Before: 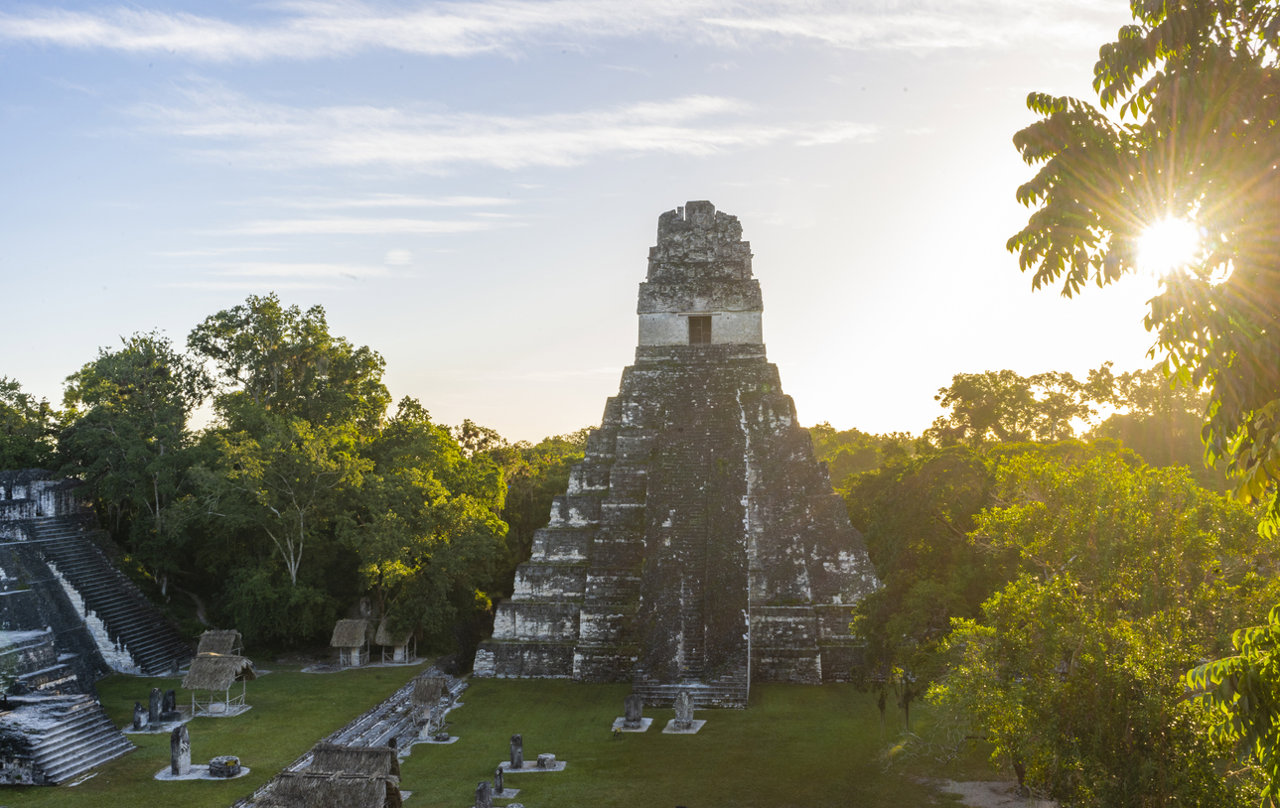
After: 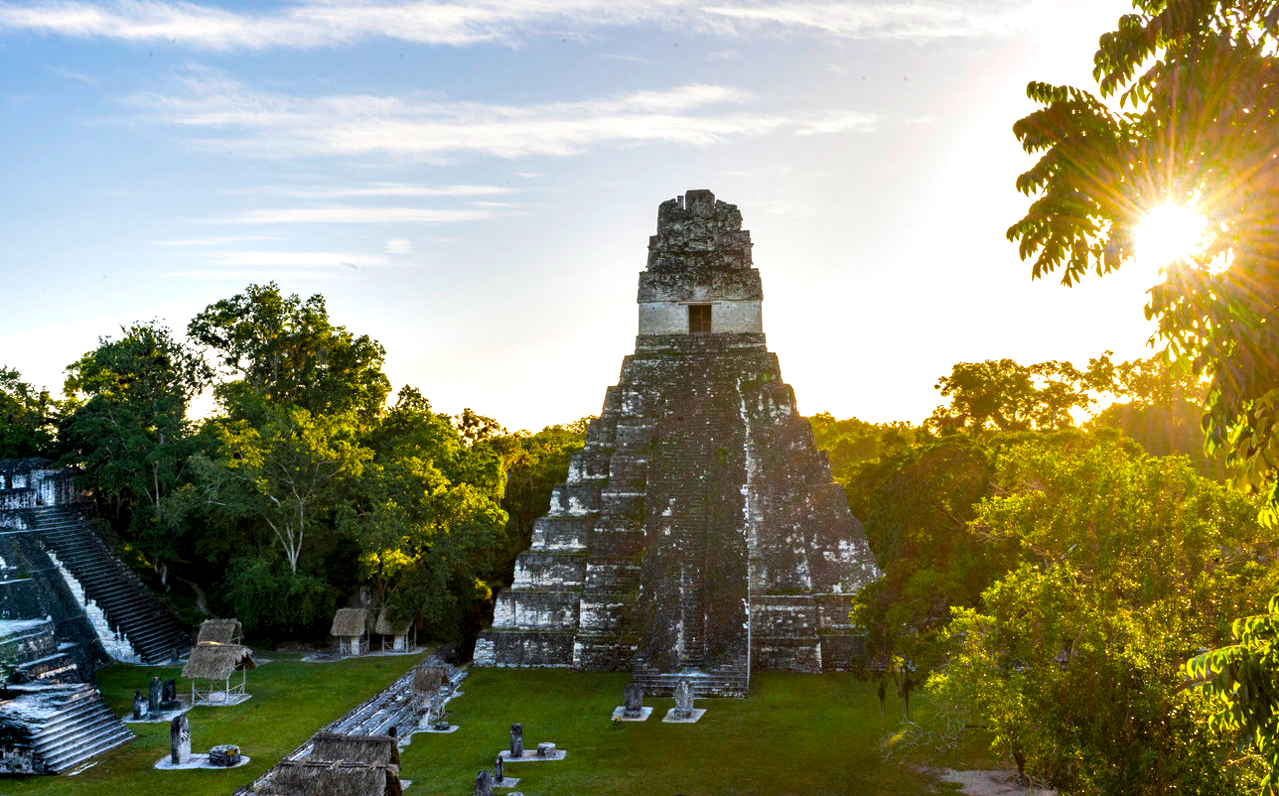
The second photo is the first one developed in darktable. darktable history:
crop: top 1.377%, right 0.052%
color balance rgb: shadows lift › chroma 1.021%, shadows lift › hue 215.13°, perceptual saturation grading › global saturation 29.498%, global vibrance 11.252%
contrast equalizer: octaves 7, y [[0.6 ×6], [0.55 ×6], [0 ×6], [0 ×6], [0 ×6]]
